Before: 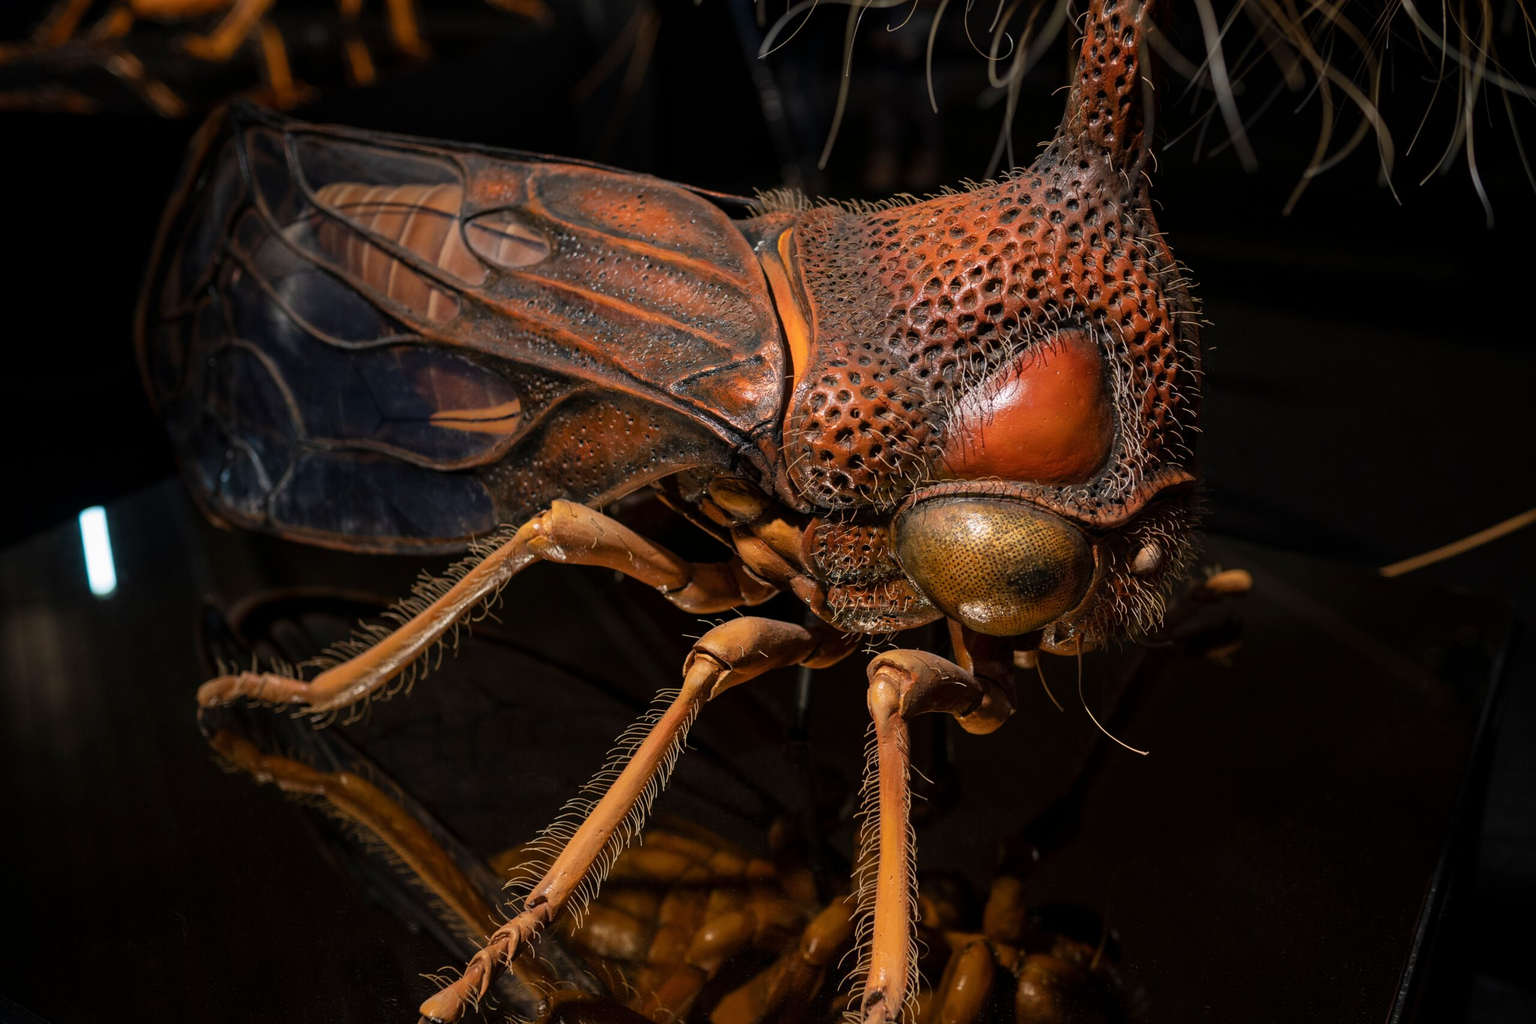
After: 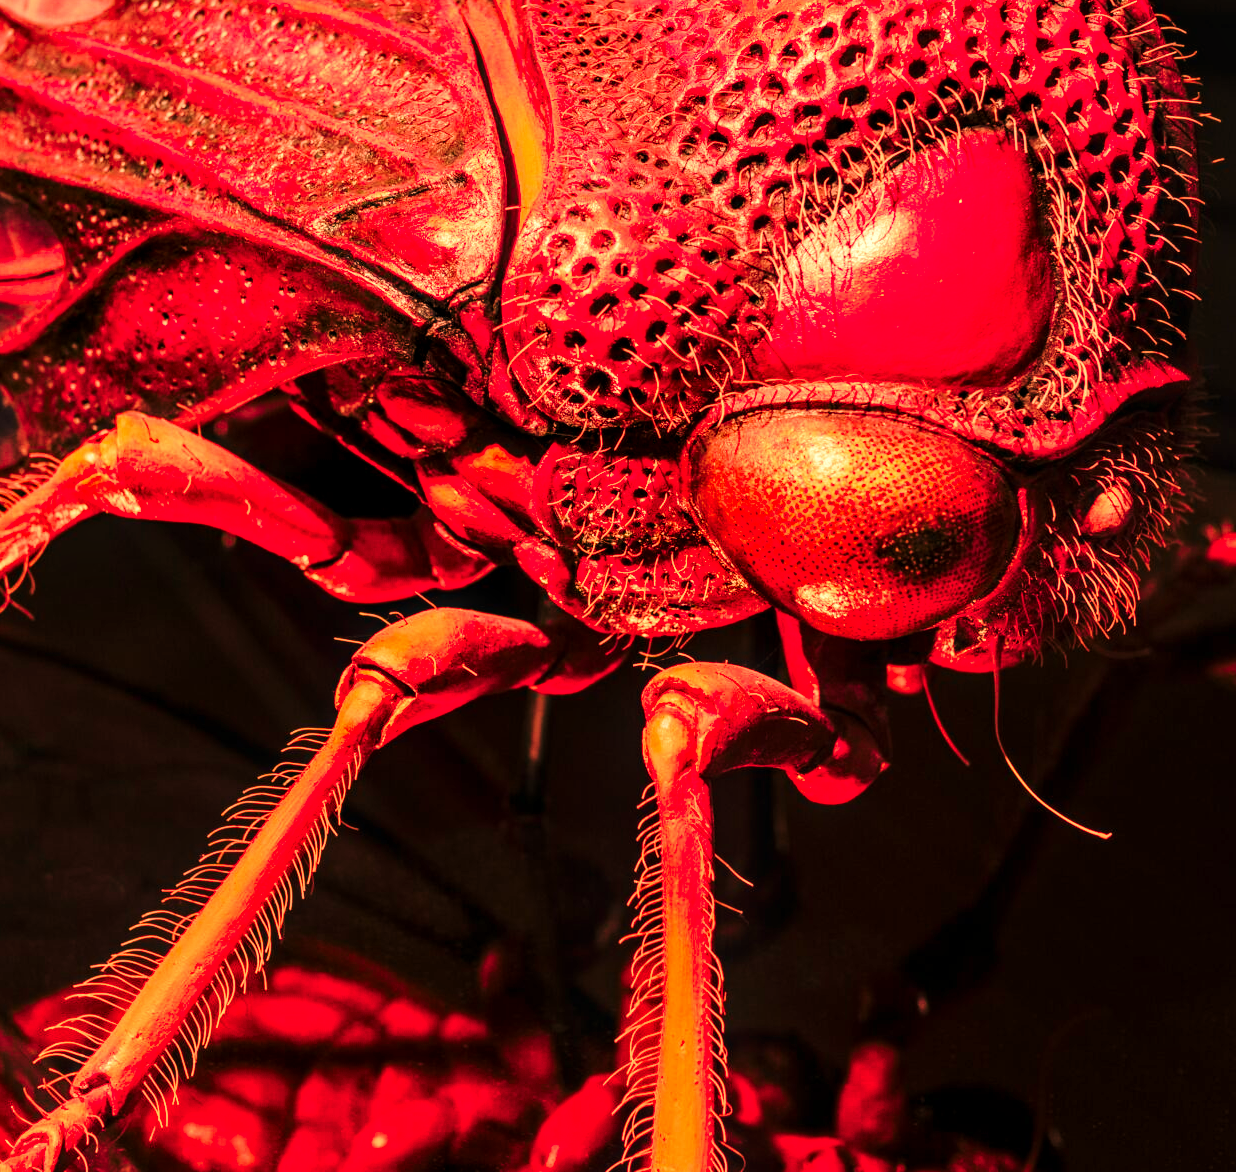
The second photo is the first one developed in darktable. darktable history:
color zones: curves: ch0 [(0.473, 0.374) (0.742, 0.784)]; ch1 [(0.354, 0.737) (0.742, 0.705)]; ch2 [(0.318, 0.421) (0.758, 0.532)]
base curve: curves: ch0 [(0, 0) (0.028, 0.03) (0.121, 0.232) (0.46, 0.748) (0.859, 0.968) (1, 1)], preserve colors none
local contrast: on, module defaults
crop: left 31.379%, top 24.658%, right 20.326%, bottom 6.628%
white balance: red 1.467, blue 0.684
